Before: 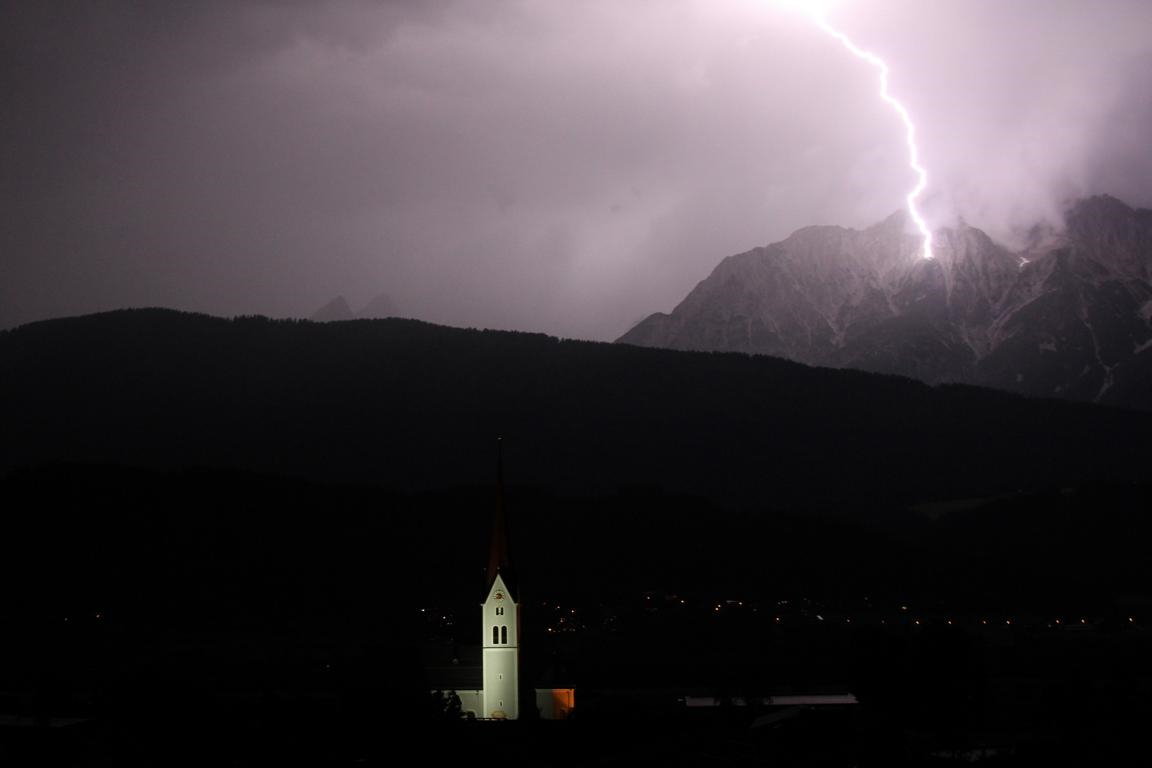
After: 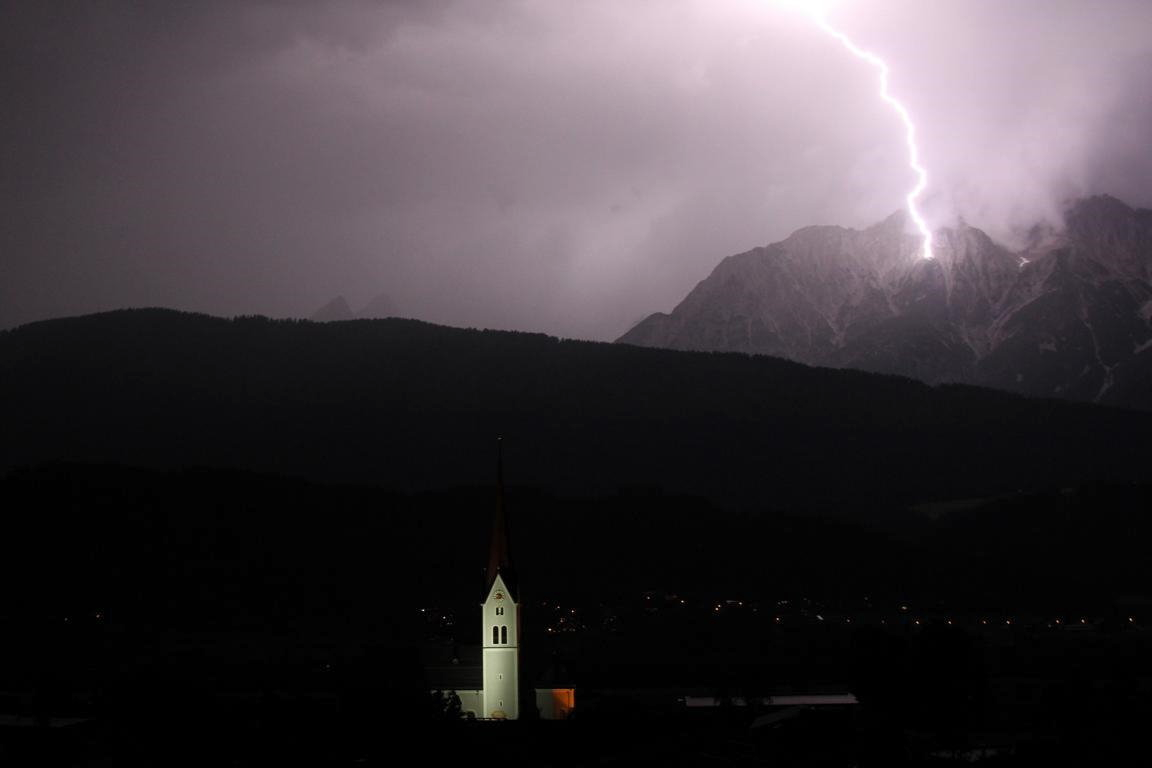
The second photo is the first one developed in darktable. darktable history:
tone curve: curves: ch0 [(0, 0) (0.003, 0.003) (0.011, 0.015) (0.025, 0.031) (0.044, 0.056) (0.069, 0.083) (0.1, 0.113) (0.136, 0.145) (0.177, 0.184) (0.224, 0.225) (0.277, 0.275) (0.335, 0.327) (0.399, 0.385) (0.468, 0.447) (0.543, 0.528) (0.623, 0.611) (0.709, 0.703) (0.801, 0.802) (0.898, 0.902) (1, 1)], color space Lab, independent channels, preserve colors none
